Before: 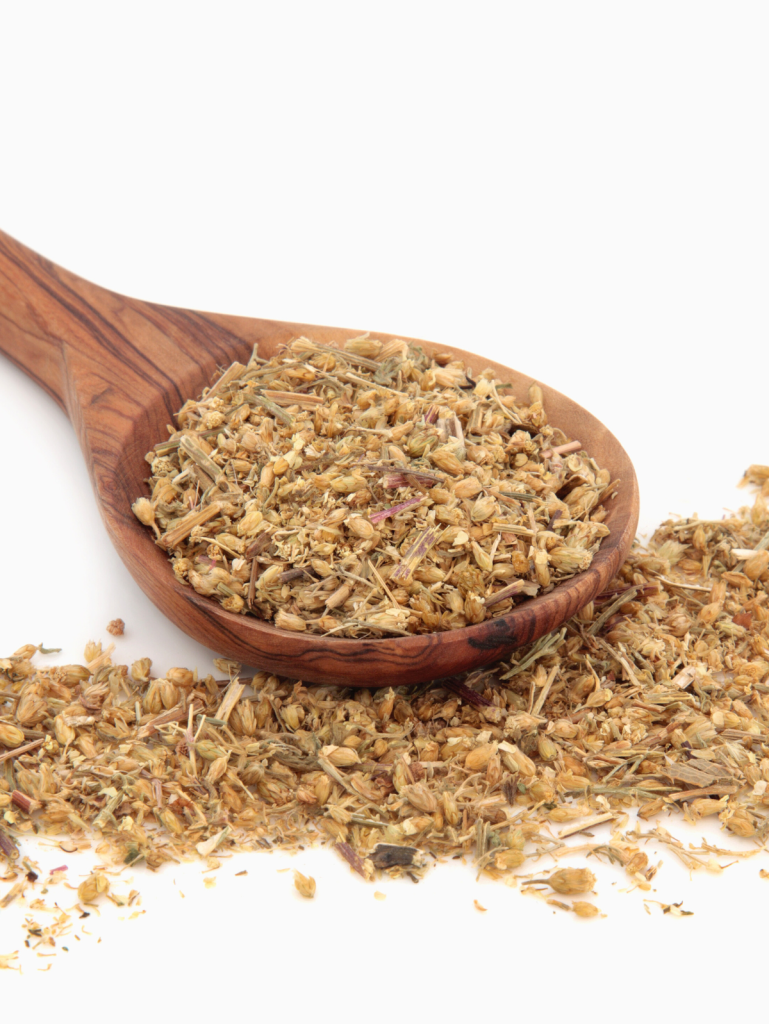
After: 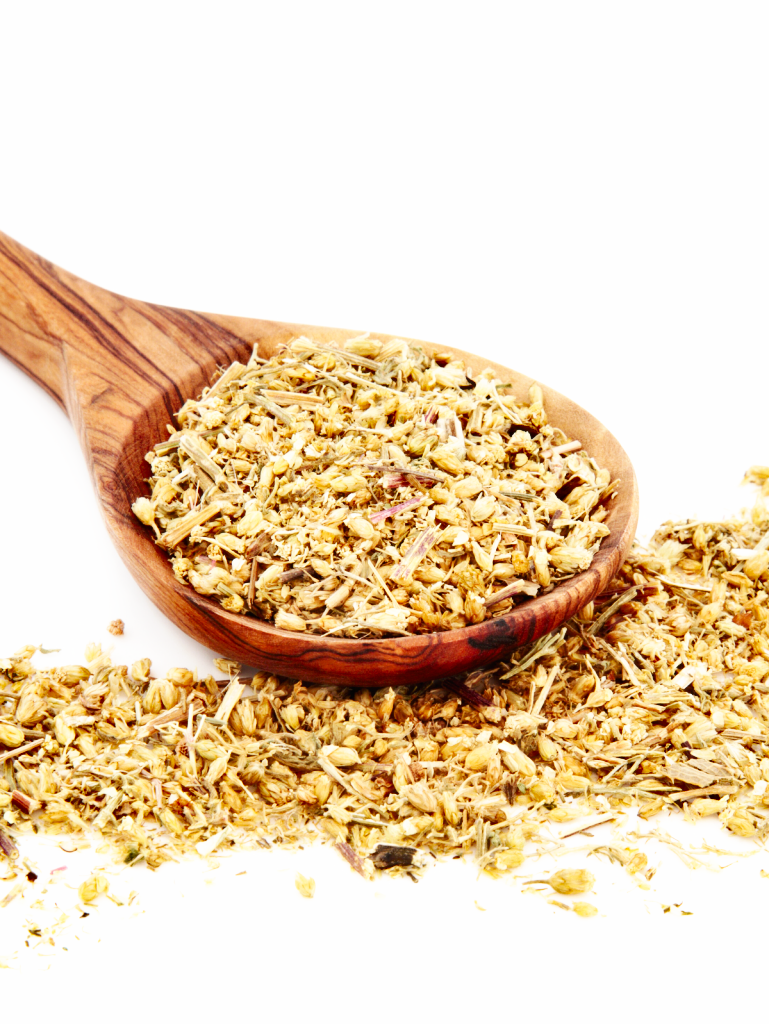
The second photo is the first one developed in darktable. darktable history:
base curve: curves: ch0 [(0, 0) (0.007, 0.004) (0.027, 0.03) (0.046, 0.07) (0.207, 0.54) (0.442, 0.872) (0.673, 0.972) (1, 1)], preserve colors none
shadows and highlights: low approximation 0.01, soften with gaussian
